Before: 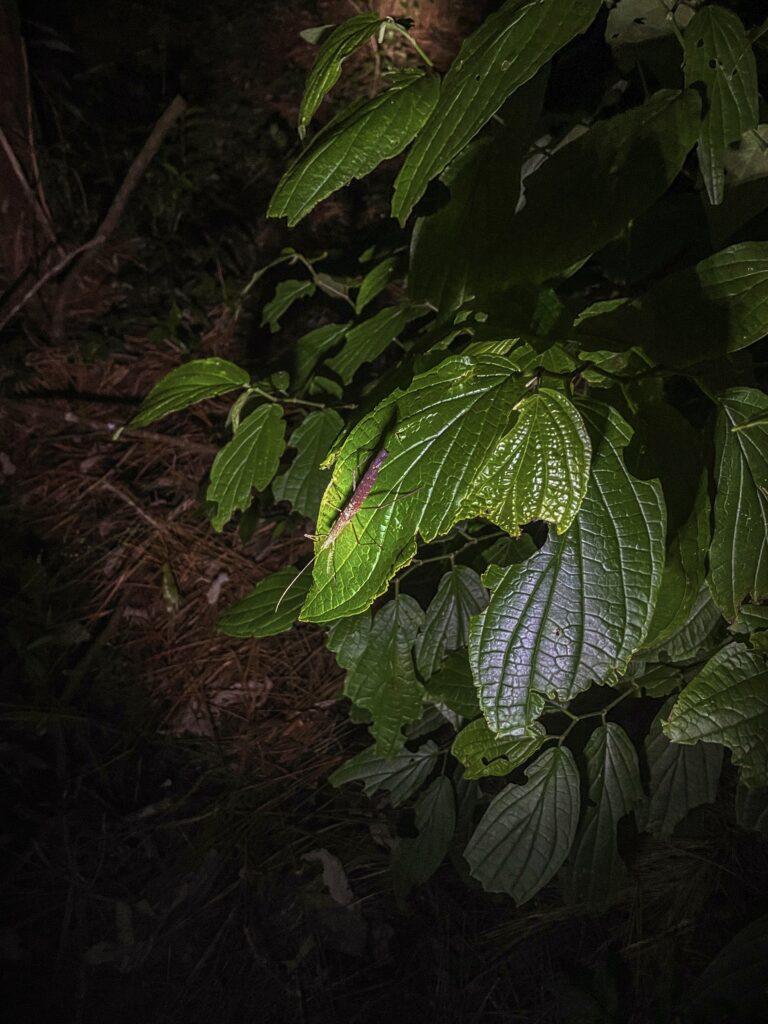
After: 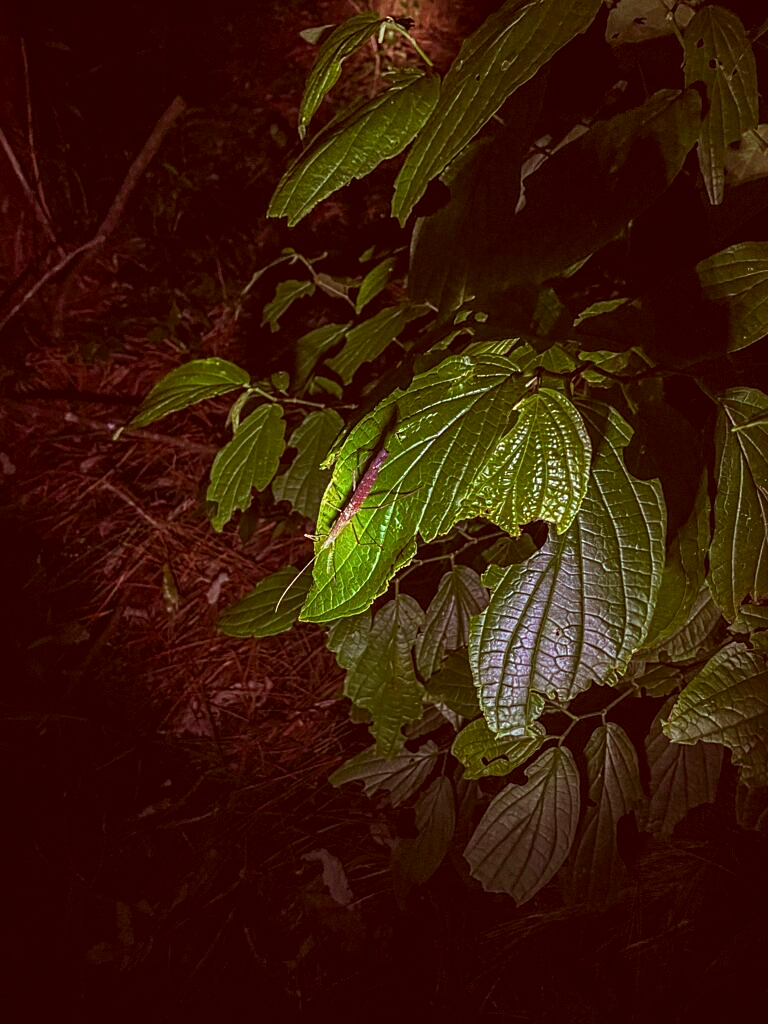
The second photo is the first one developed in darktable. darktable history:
sharpen: on, module defaults
color correction: highlights a* -7.01, highlights b* -0.214, shadows a* 20.14, shadows b* 12.16
